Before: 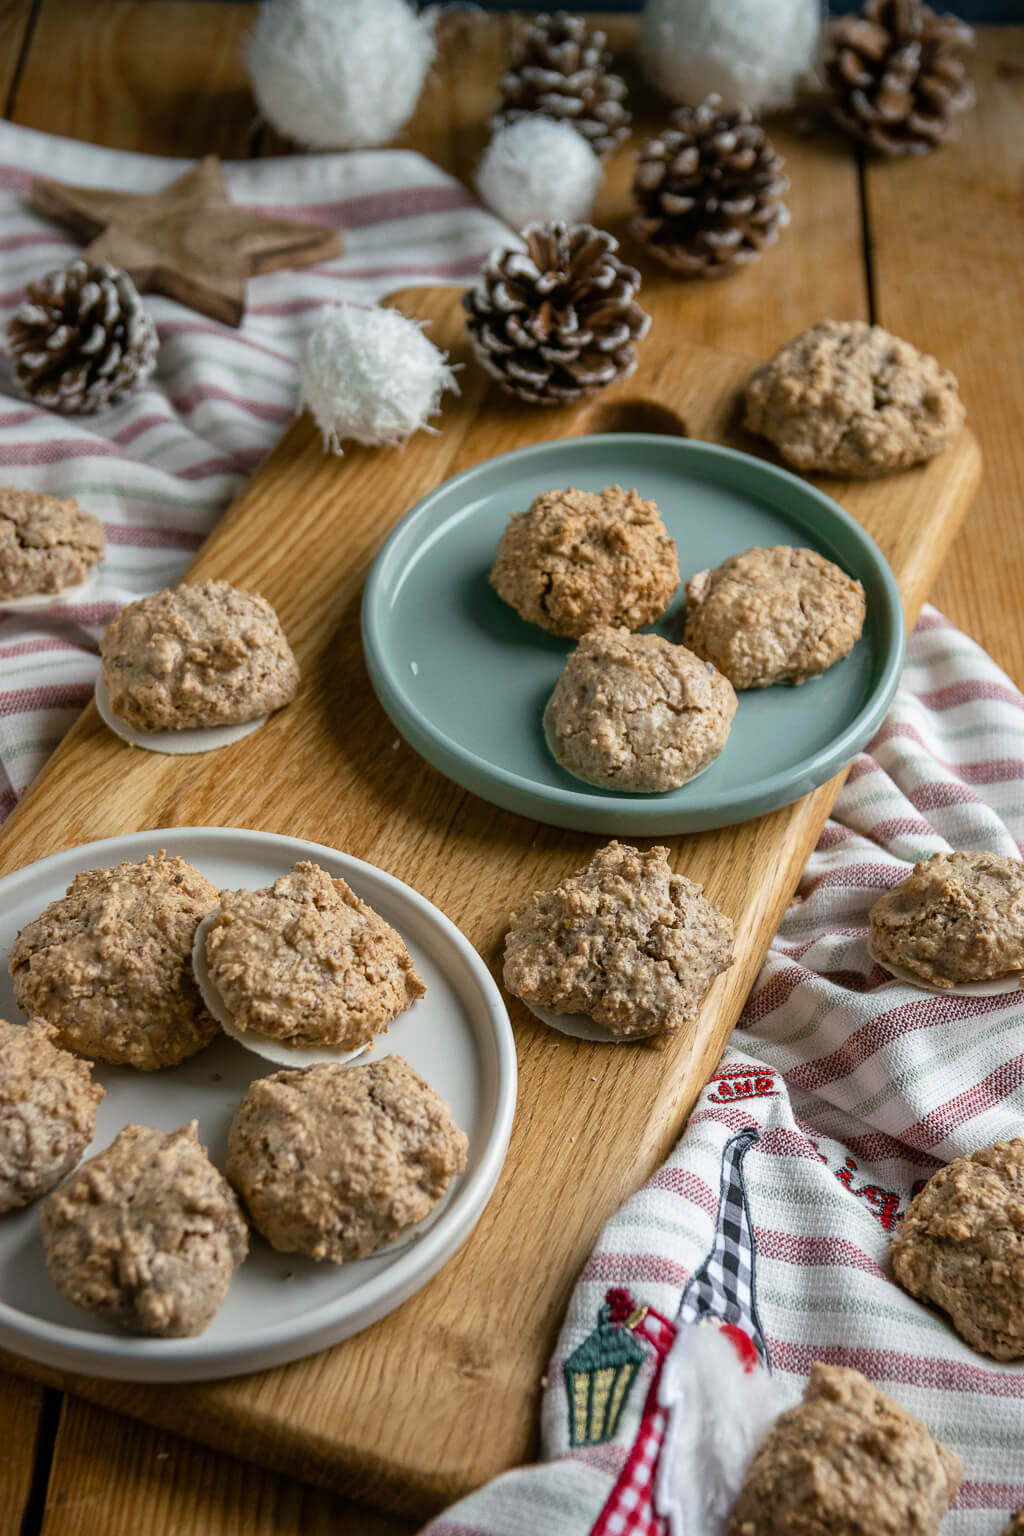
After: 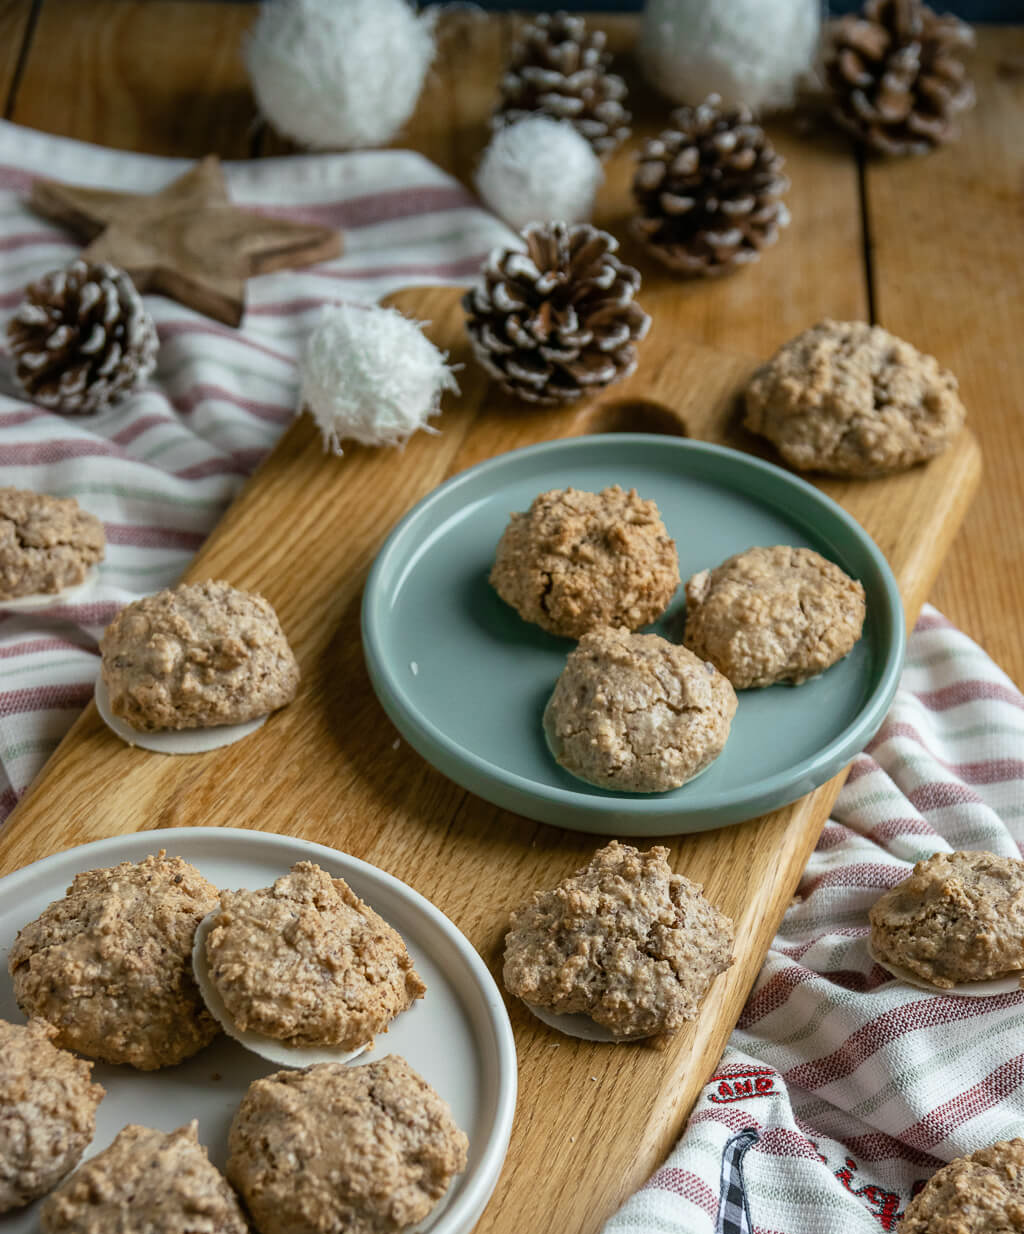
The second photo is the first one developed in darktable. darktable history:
crop: bottom 19.644%
white balance: red 0.978, blue 0.999
color zones: curves: ch0 [(0.068, 0.464) (0.25, 0.5) (0.48, 0.508) (0.75, 0.536) (0.886, 0.476) (0.967, 0.456)]; ch1 [(0.066, 0.456) (0.25, 0.5) (0.616, 0.508) (0.746, 0.56) (0.934, 0.444)]
